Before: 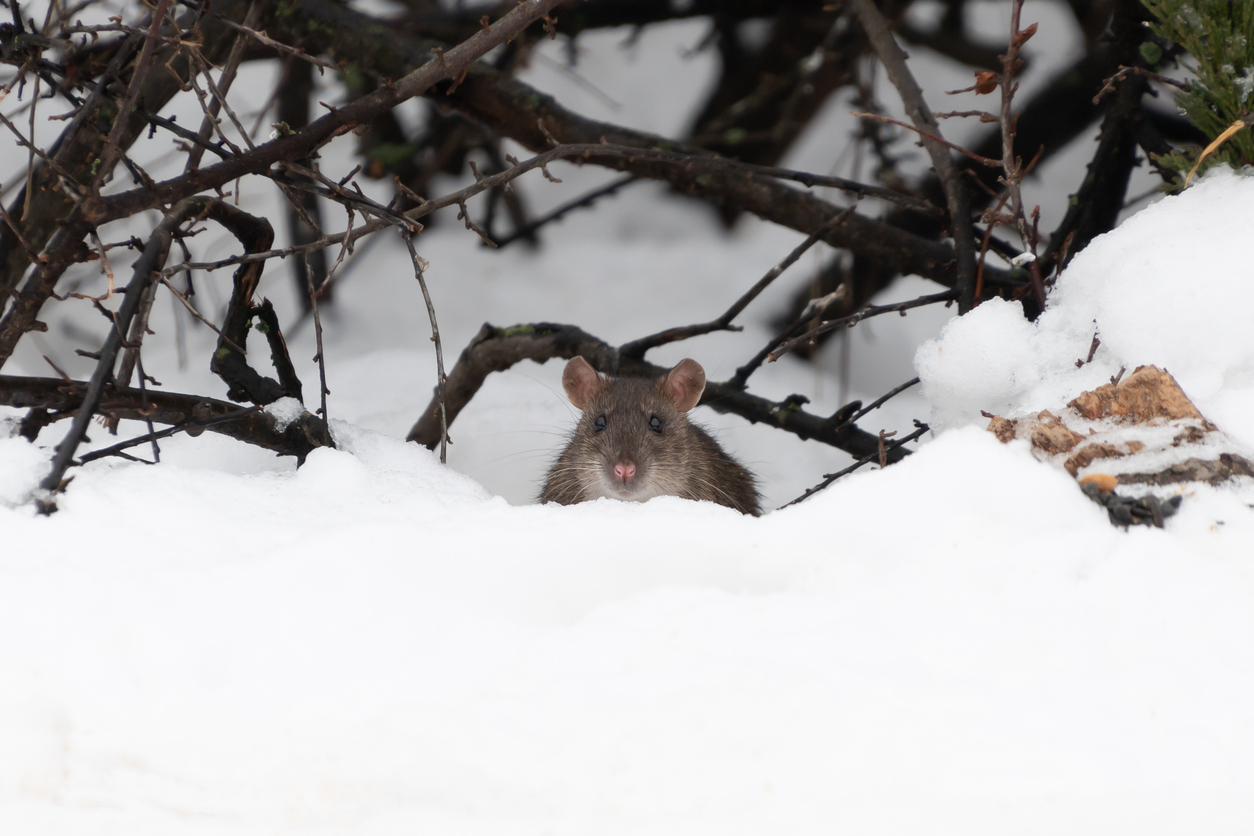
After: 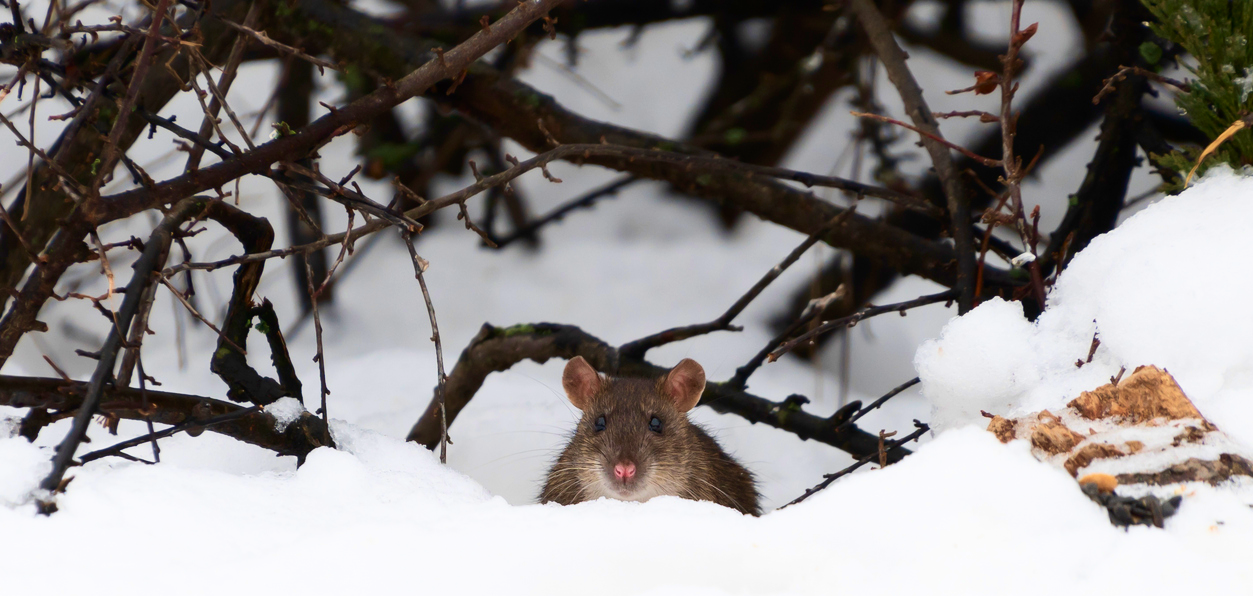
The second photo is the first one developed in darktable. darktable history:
crop: right 0.001%, bottom 28.686%
velvia: strength 40.14%
contrast brightness saturation: contrast 0.181, saturation 0.305
